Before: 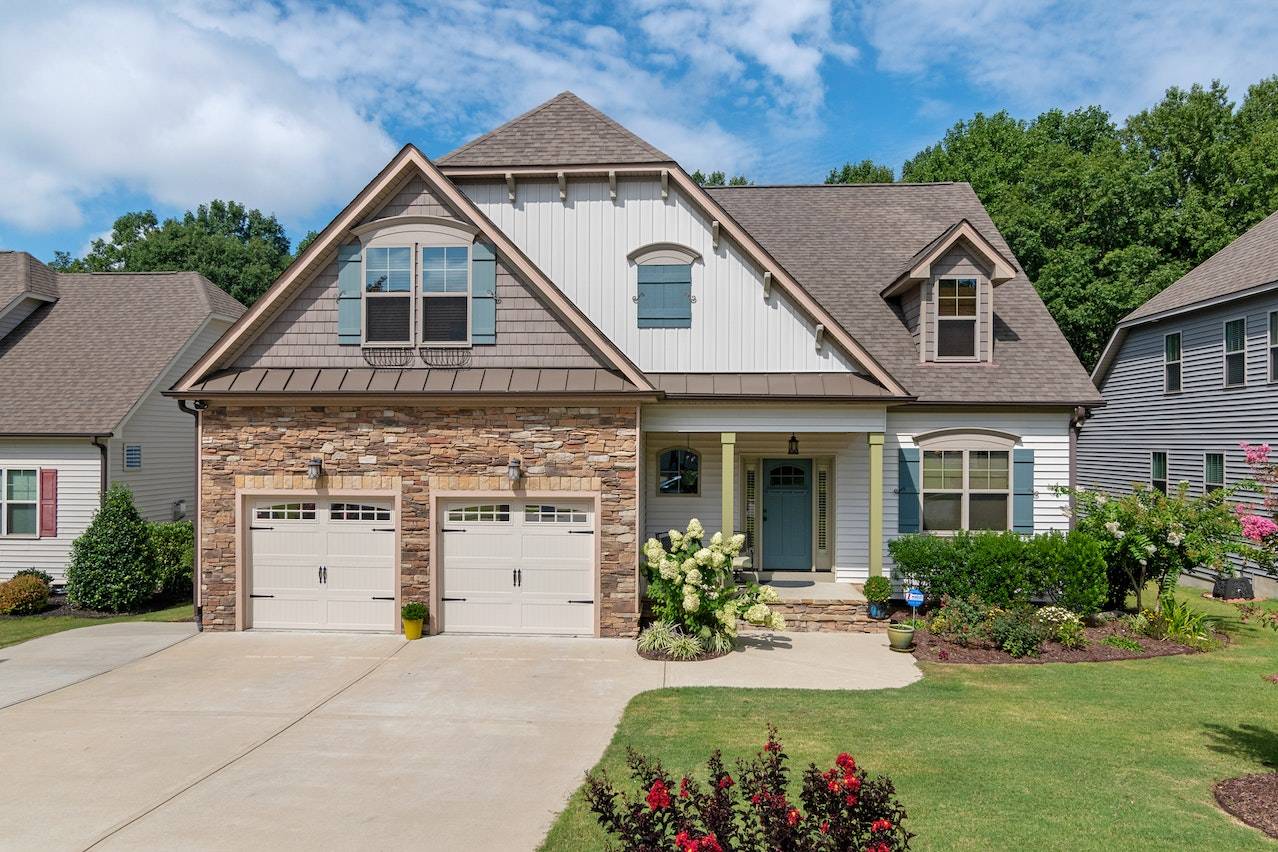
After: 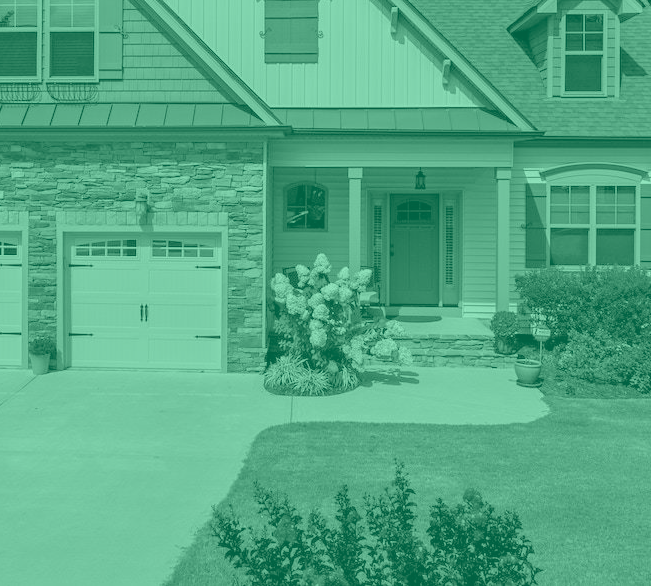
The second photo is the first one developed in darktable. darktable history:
crop and rotate: left 29.237%, top 31.152%, right 19.807%
colorize: hue 147.6°, saturation 65%, lightness 21.64%
